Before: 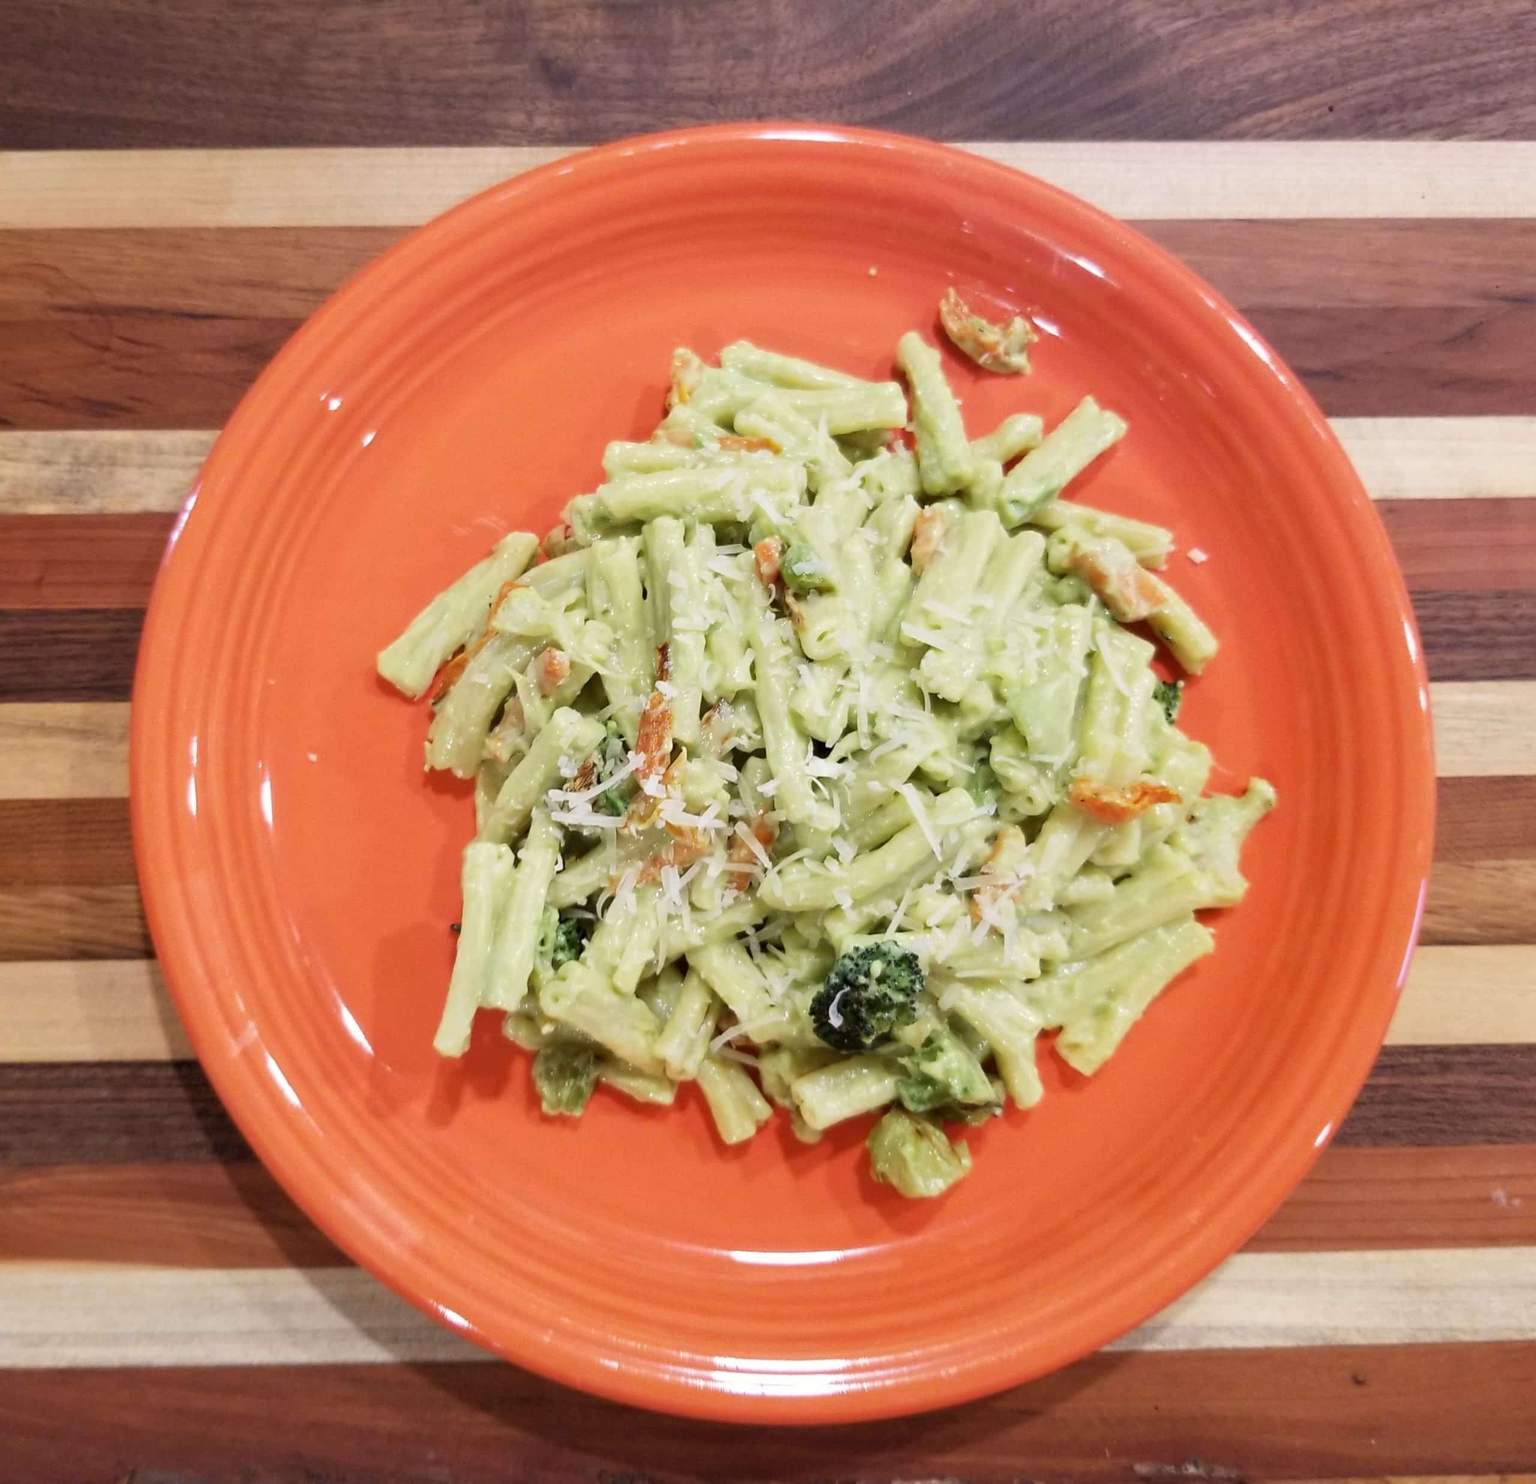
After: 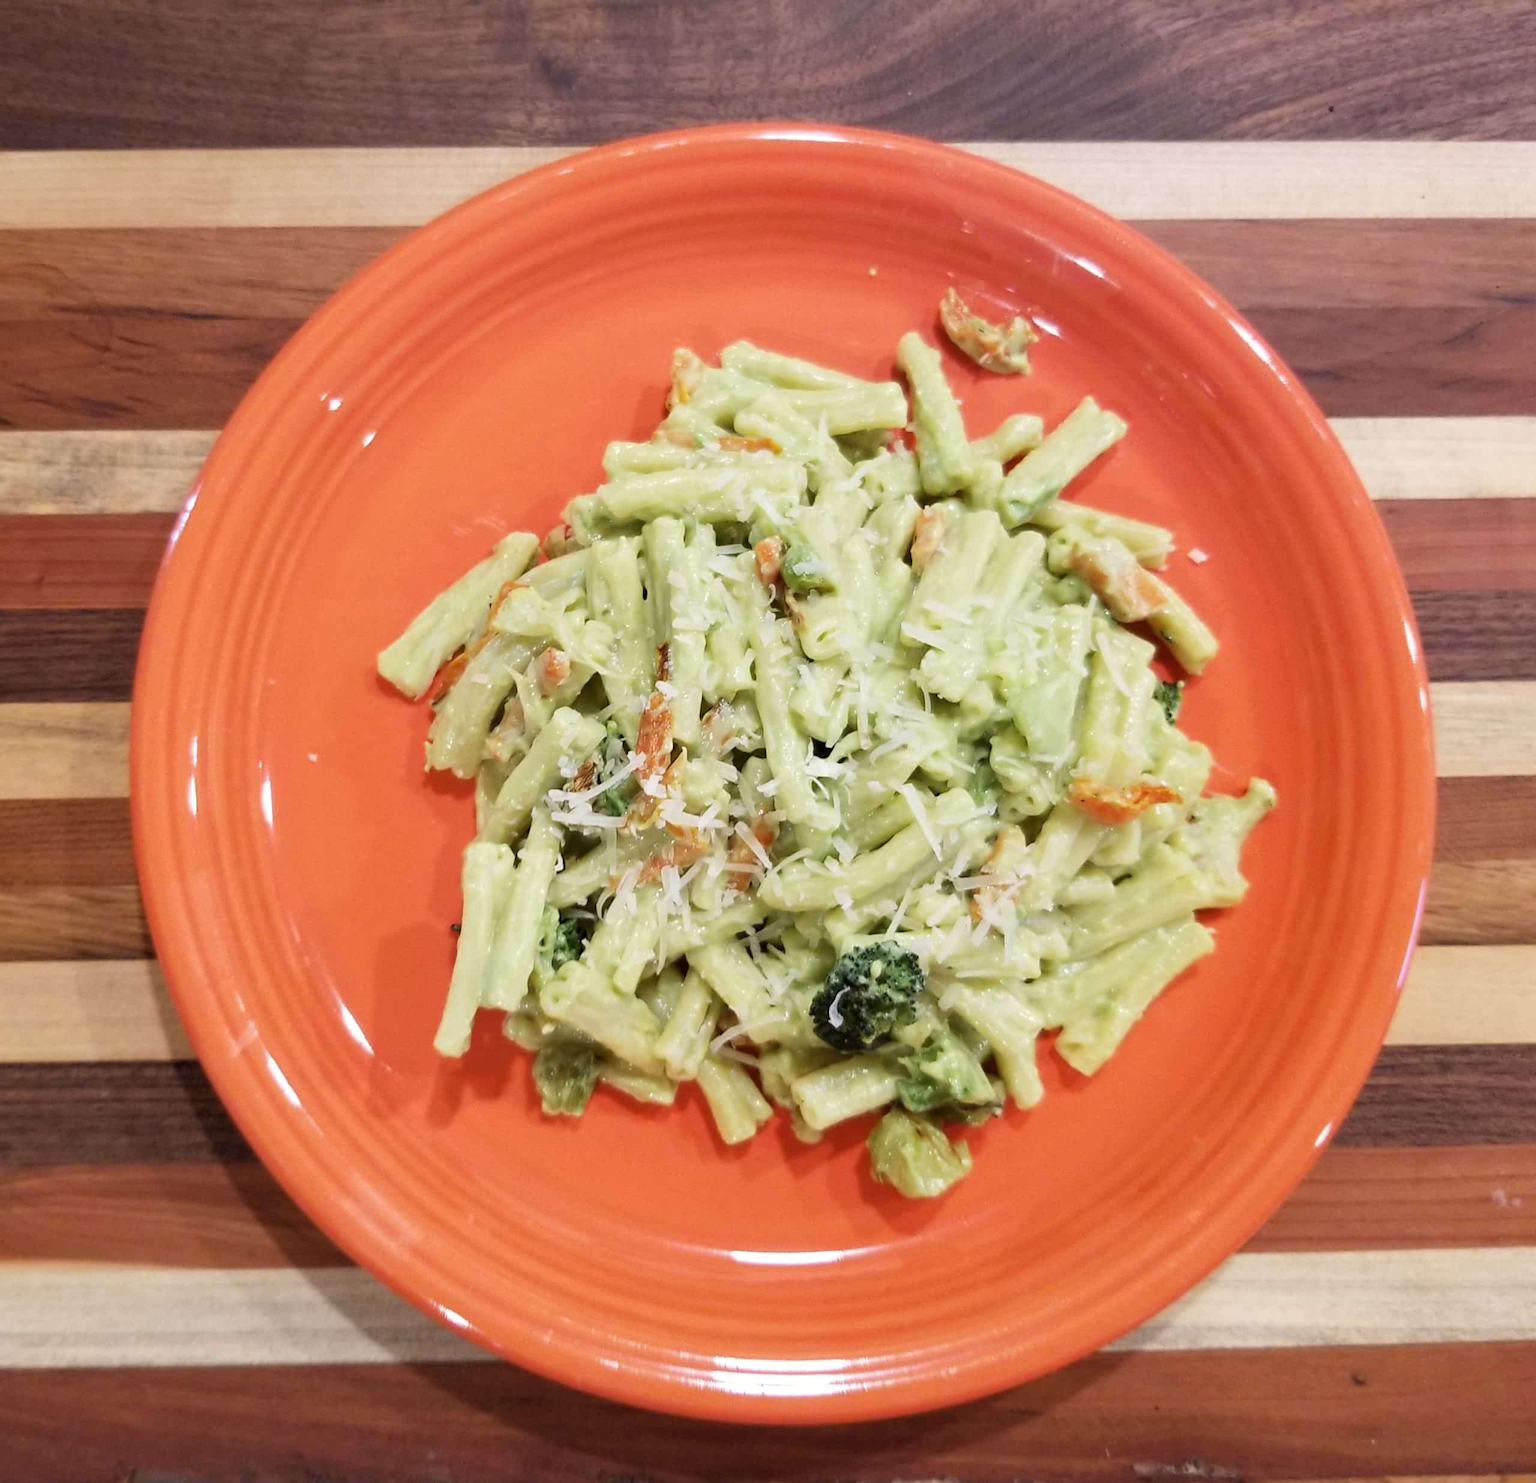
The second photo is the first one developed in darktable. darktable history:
exposure: exposure 0.025 EV, compensate exposure bias true, compensate highlight preservation false
